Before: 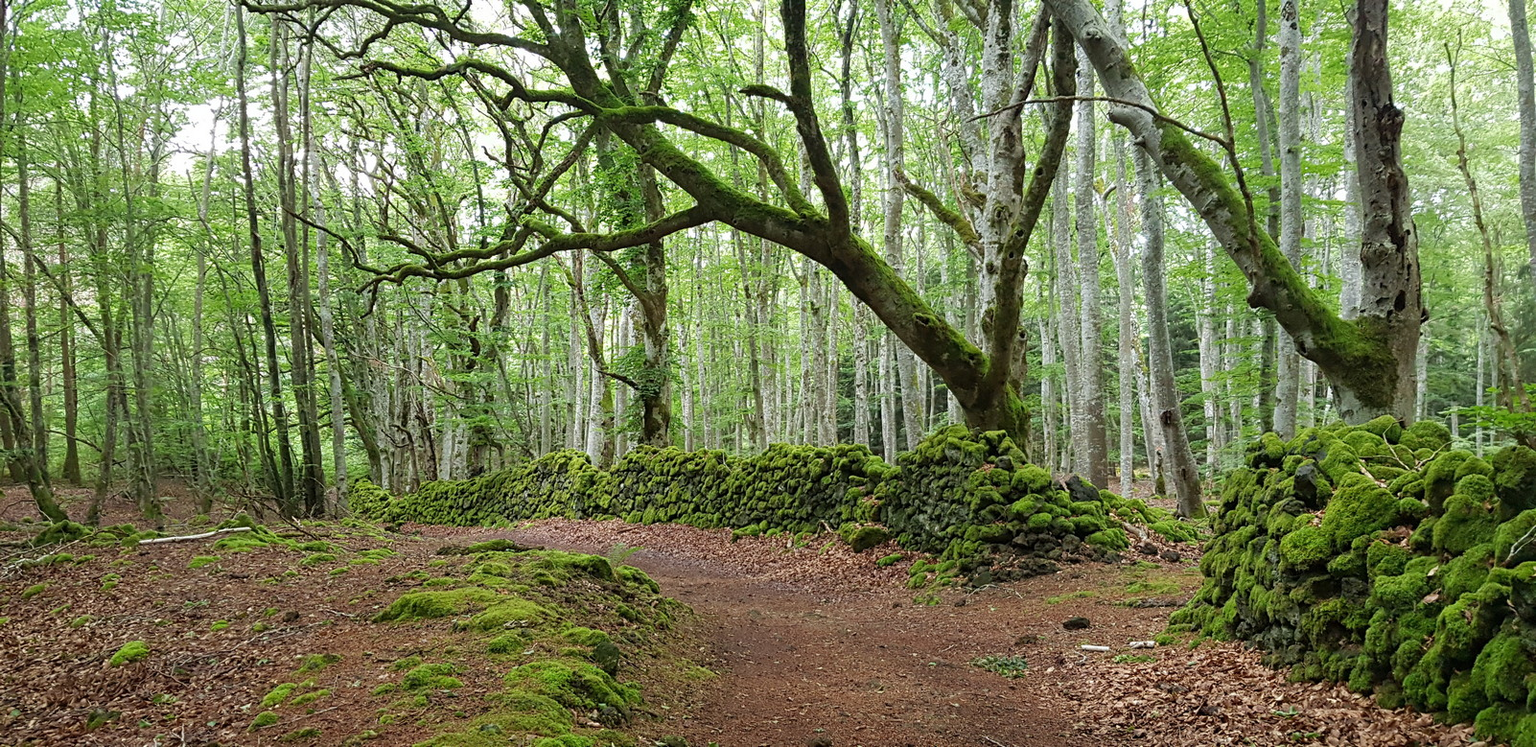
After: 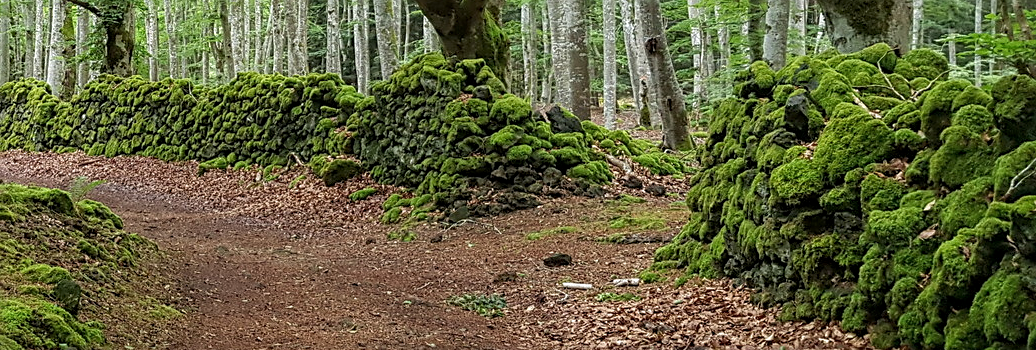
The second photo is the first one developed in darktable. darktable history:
vignetting: fall-off start 100.04%
sharpen: radius 1.909, amount 0.412, threshold 1.231
local contrast: on, module defaults
crop and rotate: left 35.318%, top 50.142%, bottom 4.822%
